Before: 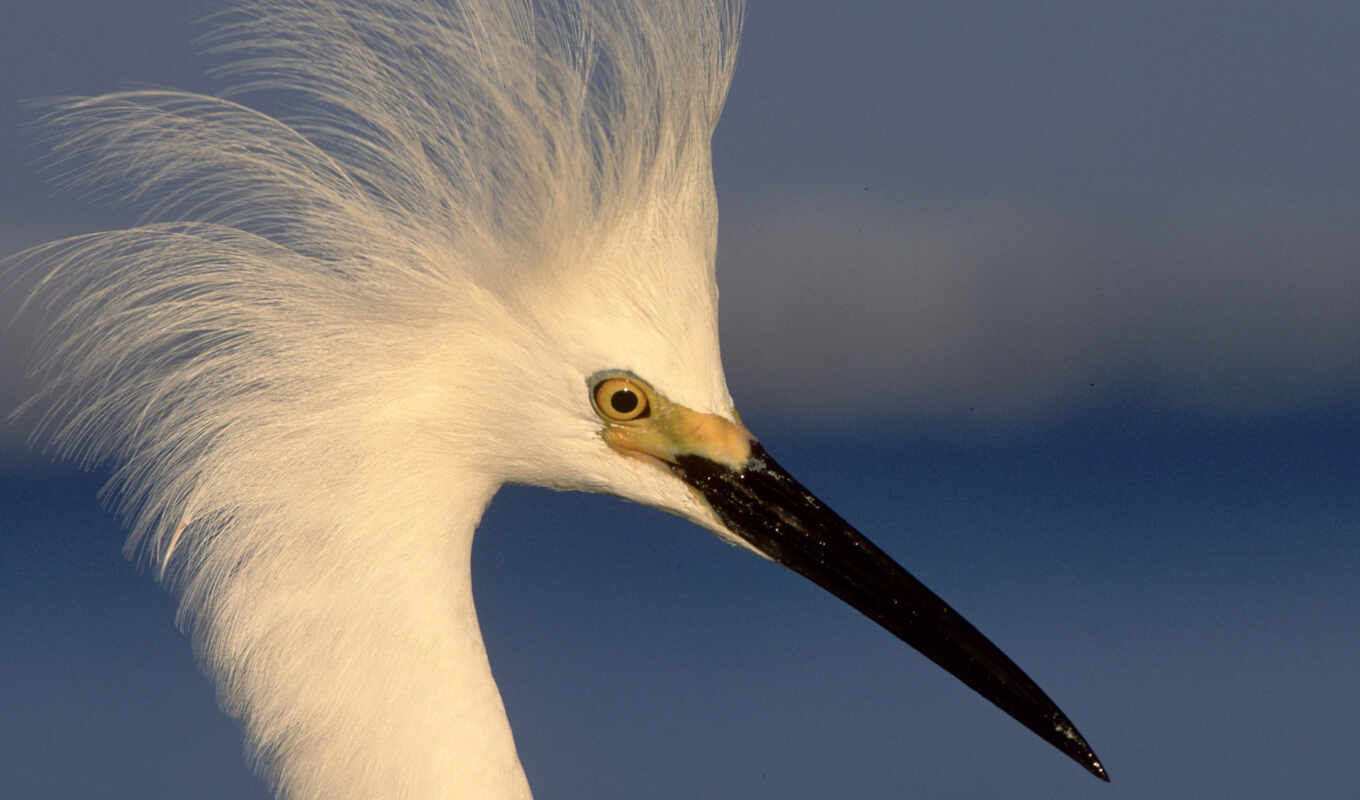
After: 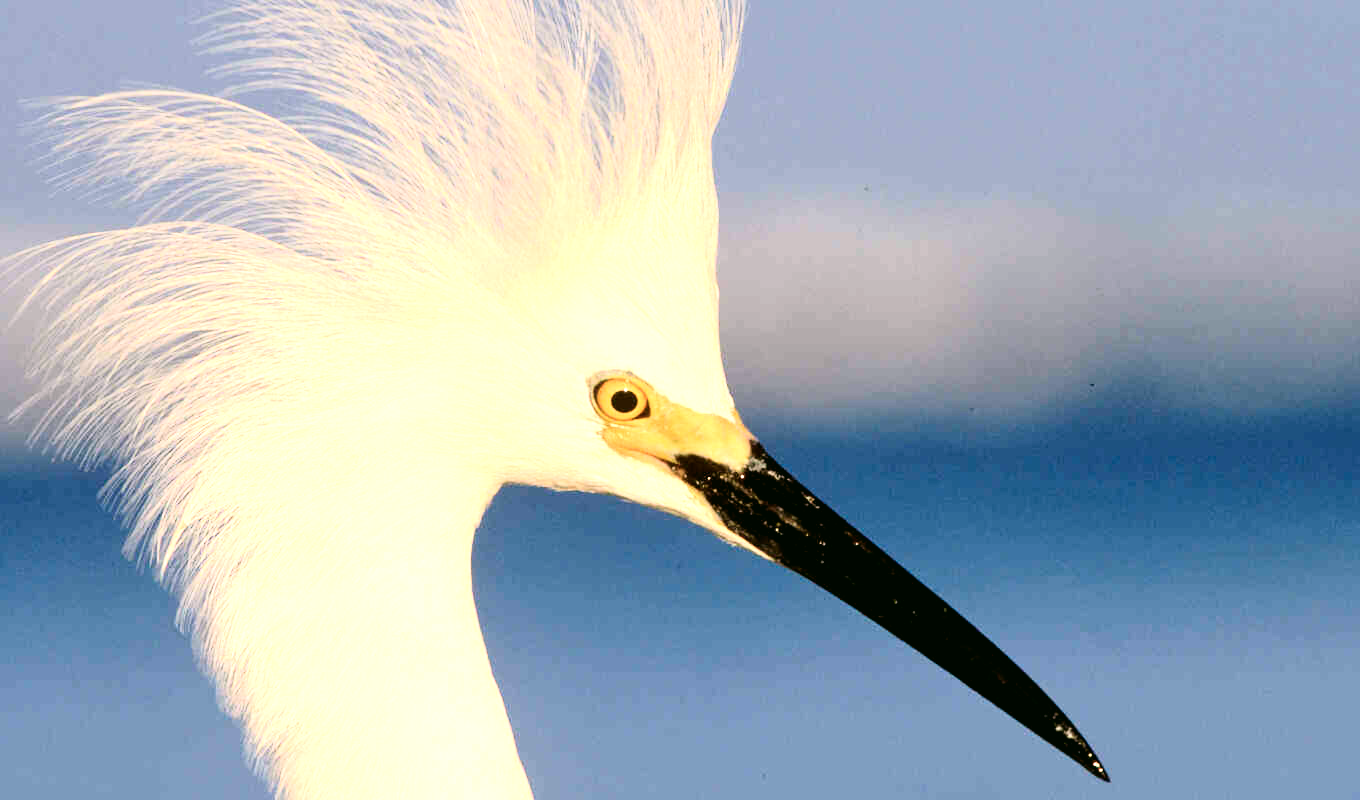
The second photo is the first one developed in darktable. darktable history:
color correction: highlights a* 4.47, highlights b* 4.91, shadows a* -6.84, shadows b* 4.78
exposure: black level correction 0, exposure 1.615 EV, compensate highlight preservation false
tone curve: curves: ch0 [(0, 0) (0.051, 0.03) (0.096, 0.071) (0.243, 0.246) (0.461, 0.515) (0.605, 0.692) (0.761, 0.85) (0.881, 0.933) (1, 0.984)]; ch1 [(0, 0) (0.1, 0.038) (0.318, 0.243) (0.431, 0.384) (0.488, 0.475) (0.499, 0.499) (0.534, 0.546) (0.567, 0.592) (0.601, 0.632) (0.734, 0.809) (1, 1)]; ch2 [(0, 0) (0.297, 0.257) (0.414, 0.379) (0.453, 0.45) (0.479, 0.483) (0.504, 0.499) (0.52, 0.519) (0.541, 0.554) (0.614, 0.652) (0.817, 0.874) (1, 1)], color space Lab, linked channels, preserve colors none
